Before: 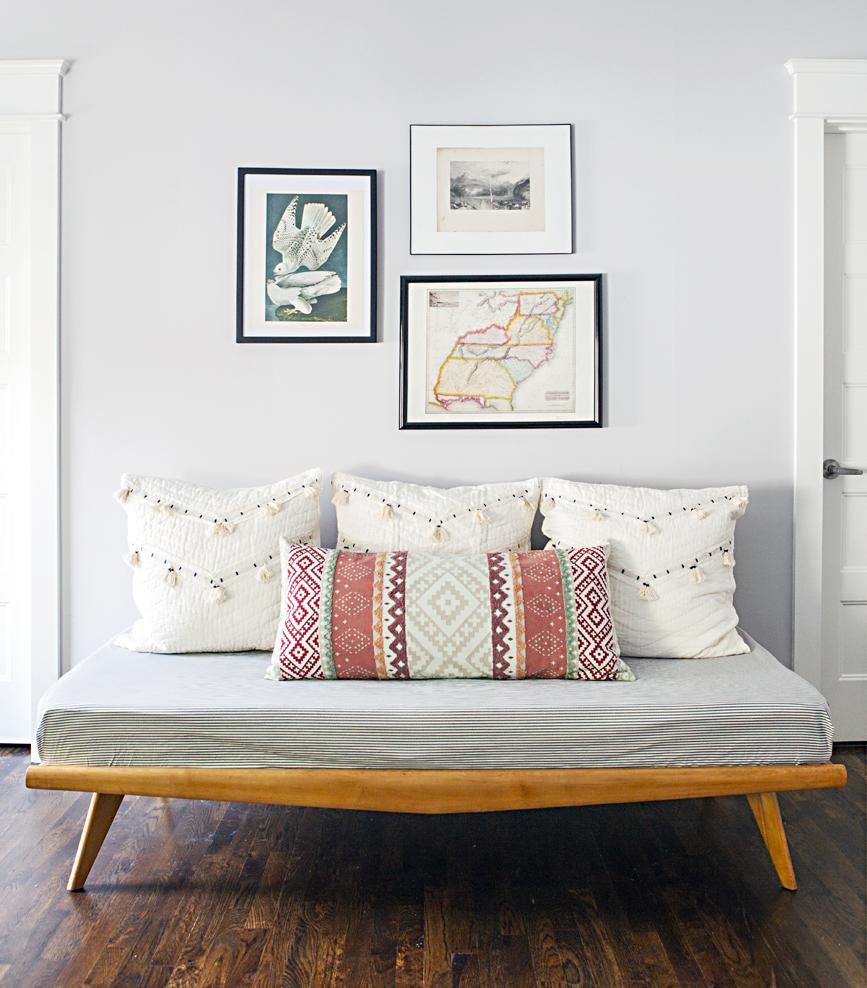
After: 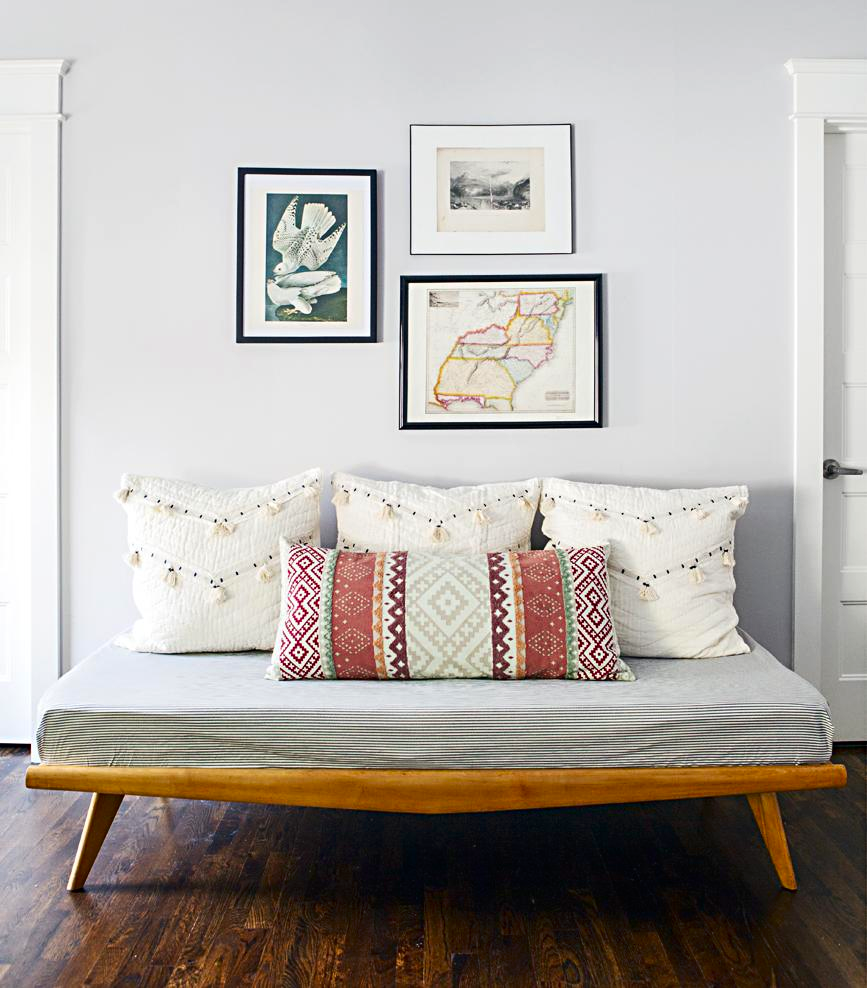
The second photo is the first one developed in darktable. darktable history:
contrast brightness saturation: contrast 0.12, brightness -0.12, saturation 0.2
color correction: saturation 0.99
